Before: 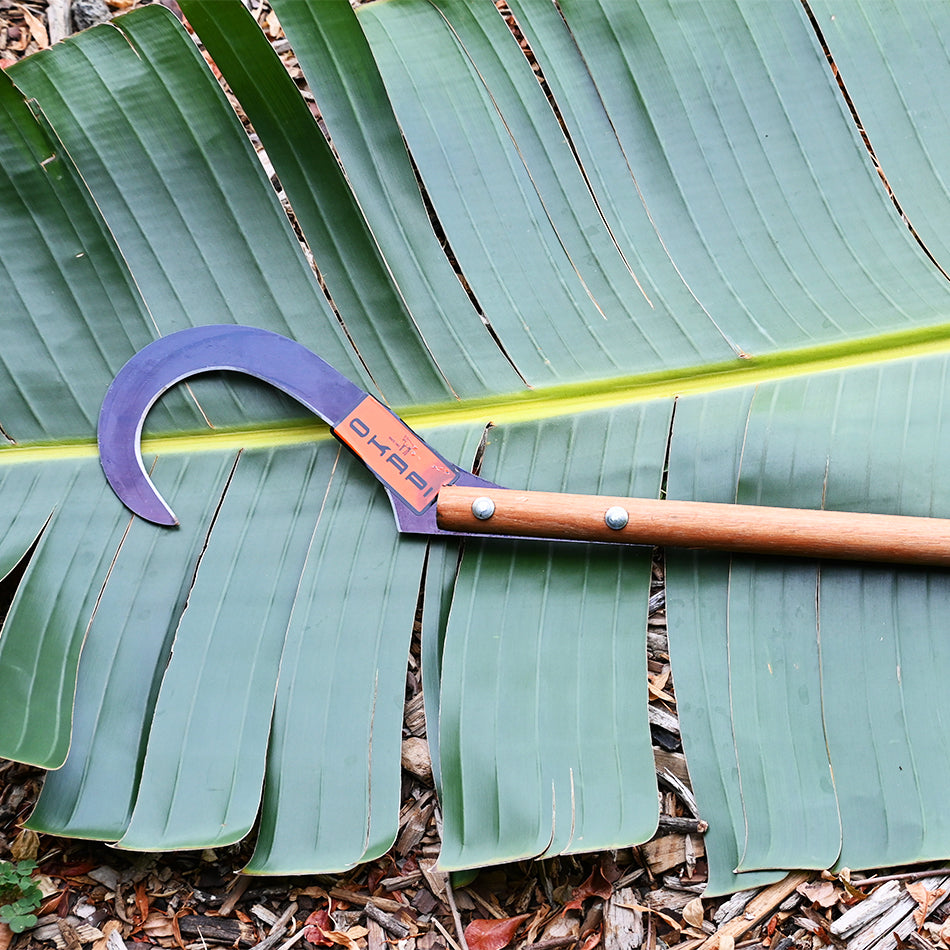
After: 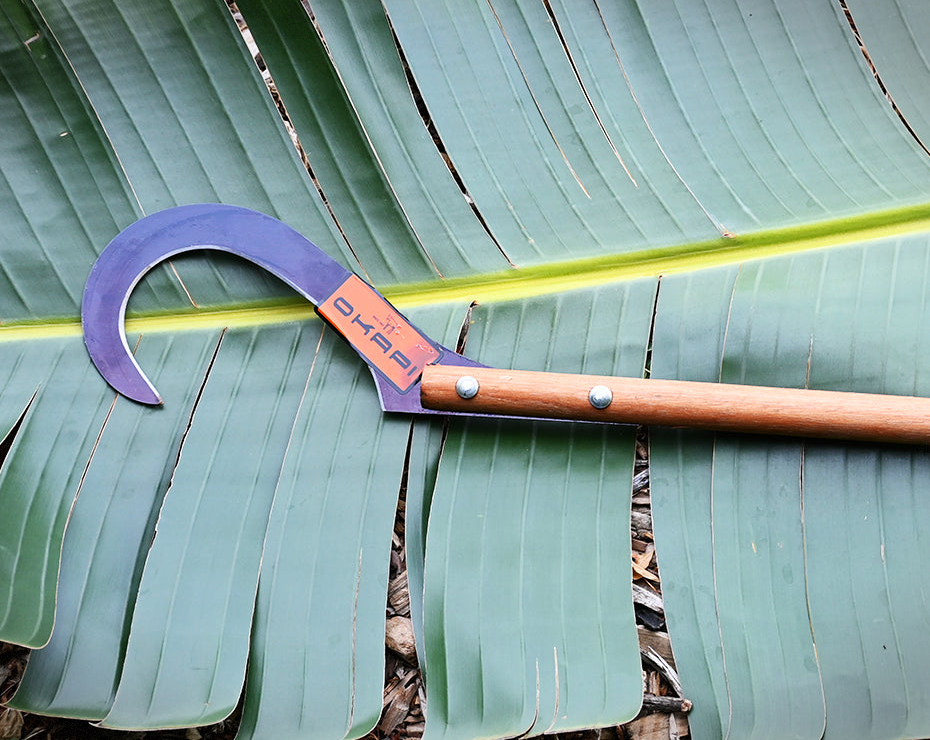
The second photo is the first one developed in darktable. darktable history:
vignetting: fall-off start 100%, brightness -0.406, saturation -0.3, width/height ratio 1.324, dithering 8-bit output, unbound false
crop and rotate: left 1.814%, top 12.818%, right 0.25%, bottom 9.225%
